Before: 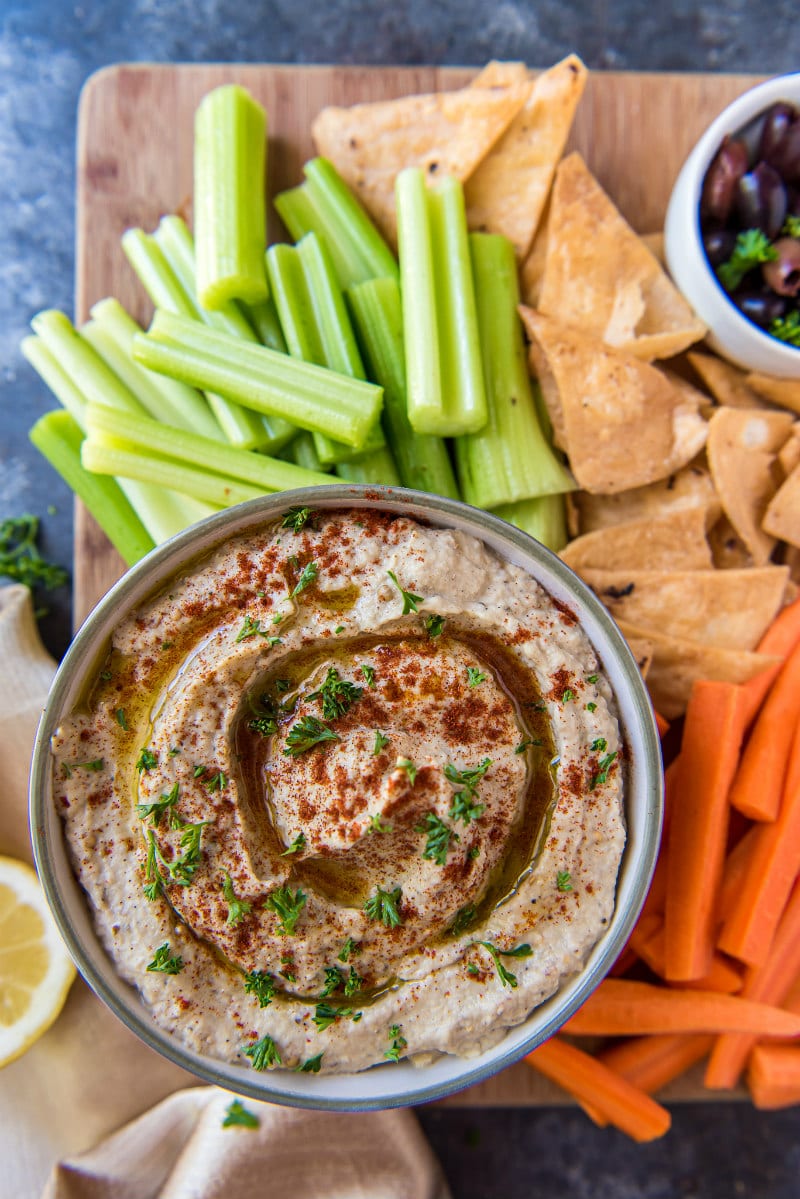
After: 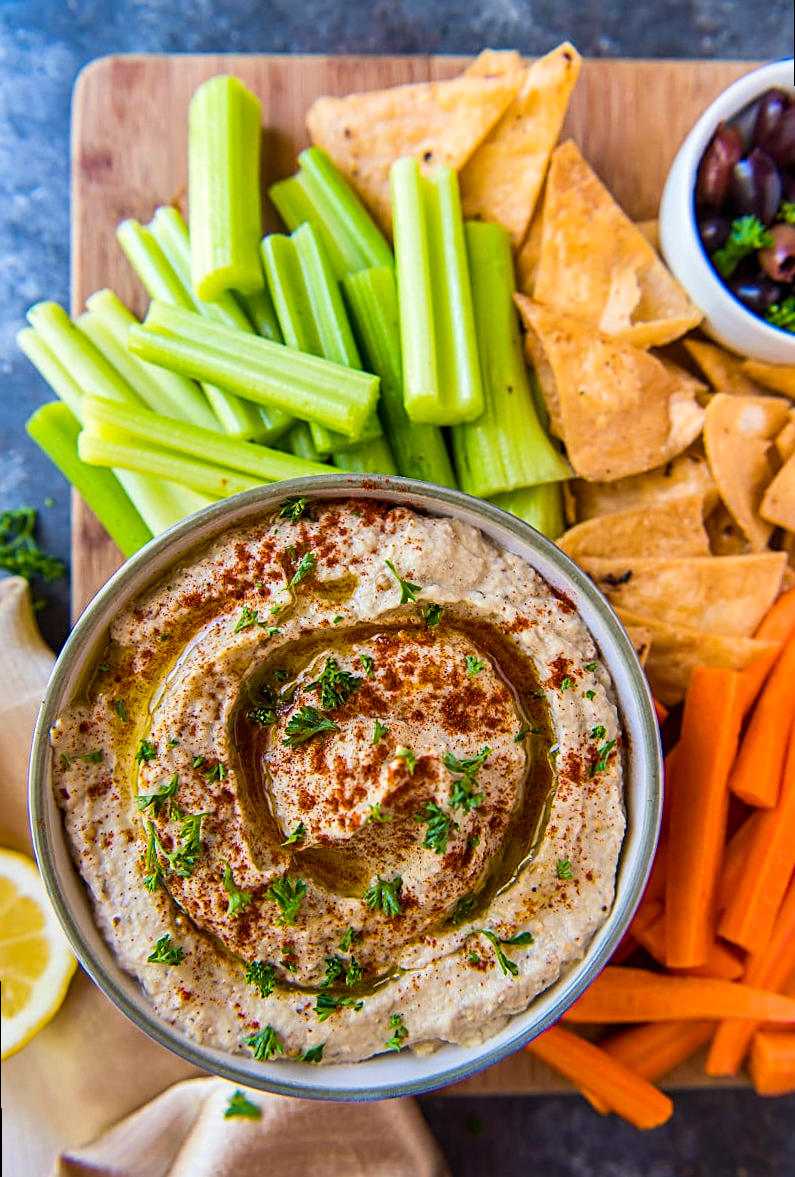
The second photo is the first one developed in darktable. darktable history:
contrast brightness saturation: contrast 0.1, brightness 0.02, saturation 0.02
color balance rgb: perceptual saturation grading › global saturation 20%, global vibrance 20%
rotate and perspective: rotation -0.45°, automatic cropping original format, crop left 0.008, crop right 0.992, crop top 0.012, crop bottom 0.988
sharpen: on, module defaults
